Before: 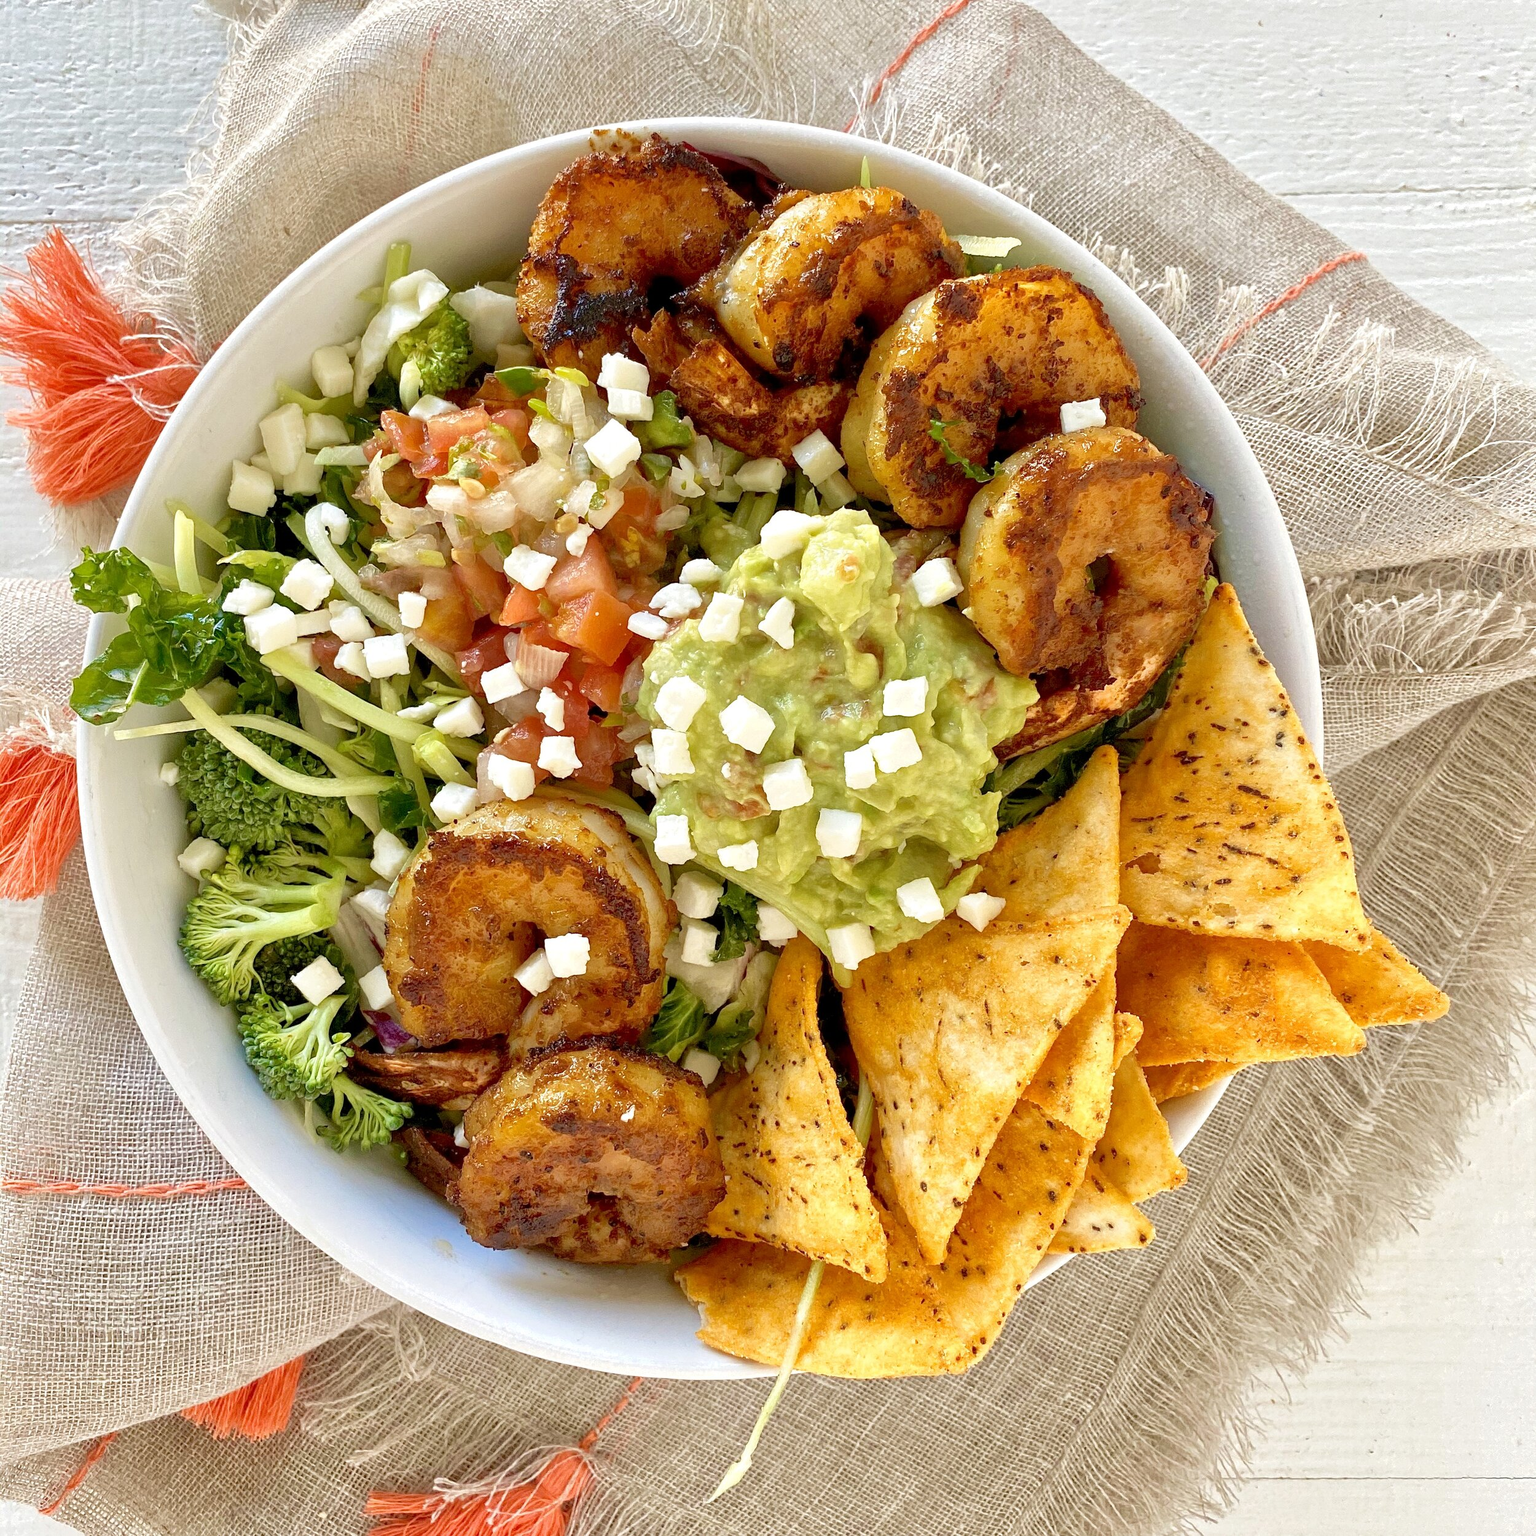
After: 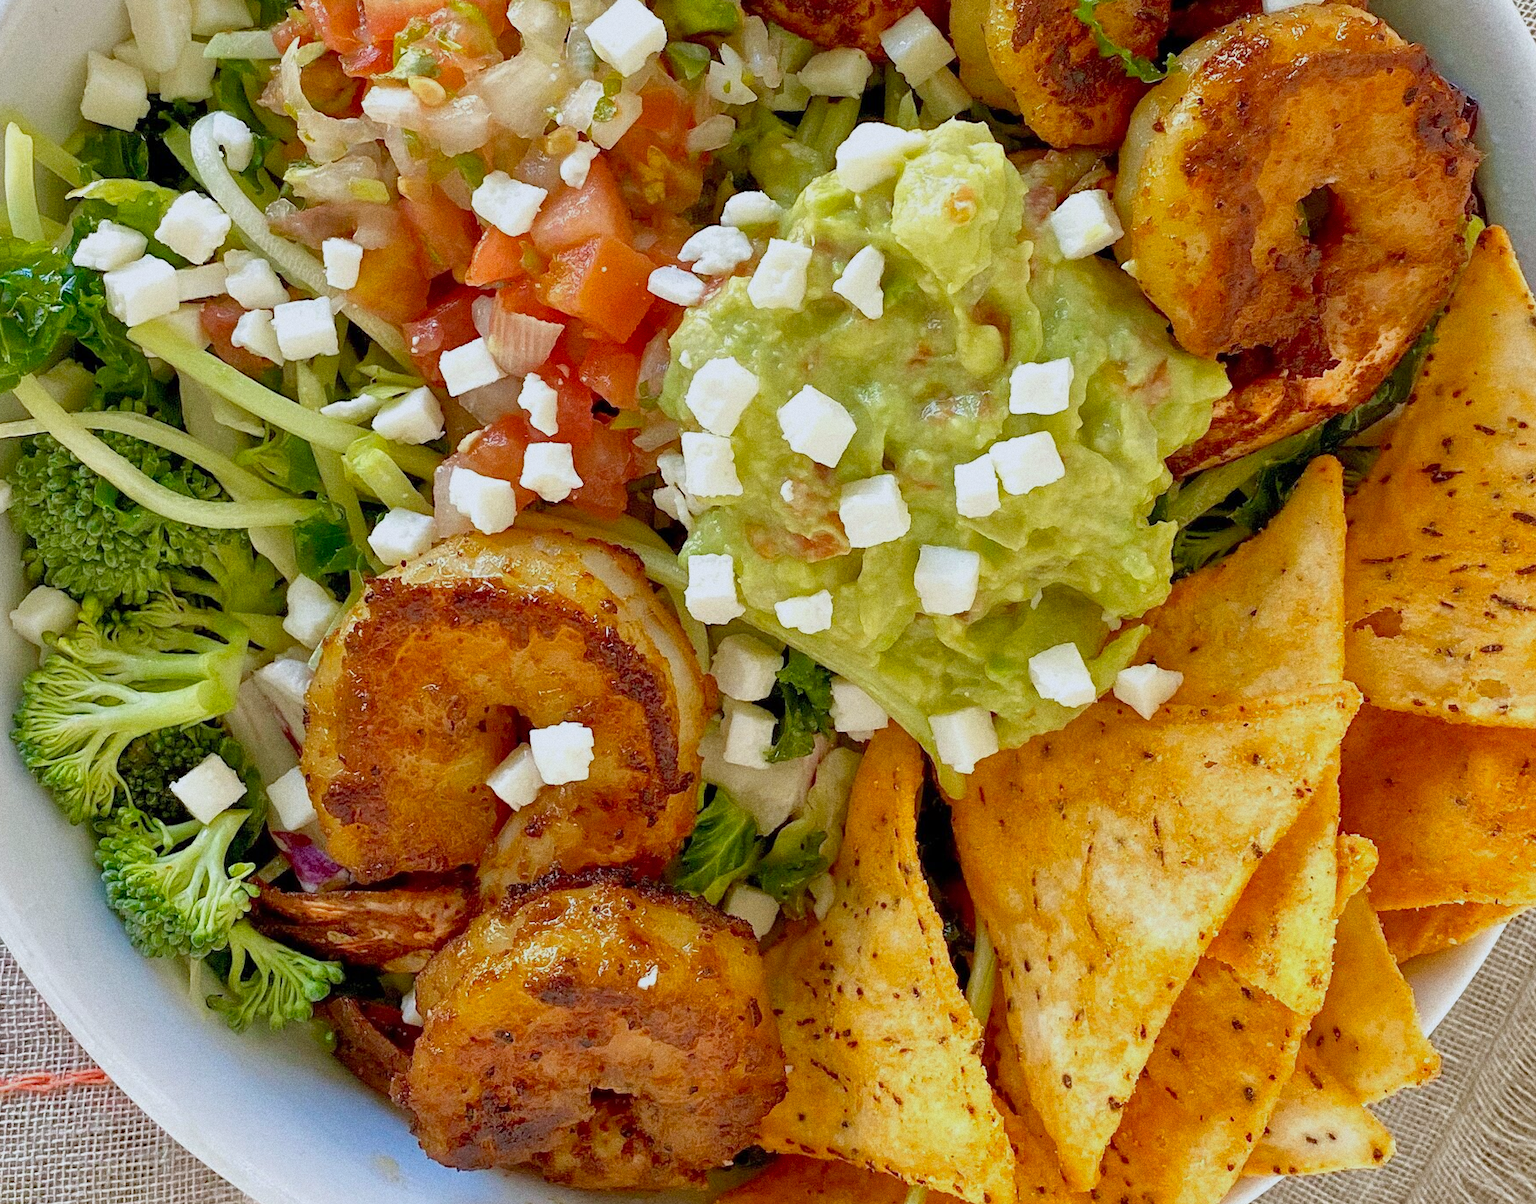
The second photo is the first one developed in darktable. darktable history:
crop: left 11.123%, top 27.61%, right 18.3%, bottom 17.034%
white balance: red 0.974, blue 1.044
grain: on, module defaults
tone equalizer: -8 EV 0.25 EV, -7 EV 0.417 EV, -6 EV 0.417 EV, -5 EV 0.25 EV, -3 EV -0.25 EV, -2 EV -0.417 EV, -1 EV -0.417 EV, +0 EV -0.25 EV, edges refinement/feathering 500, mask exposure compensation -1.57 EV, preserve details guided filter
